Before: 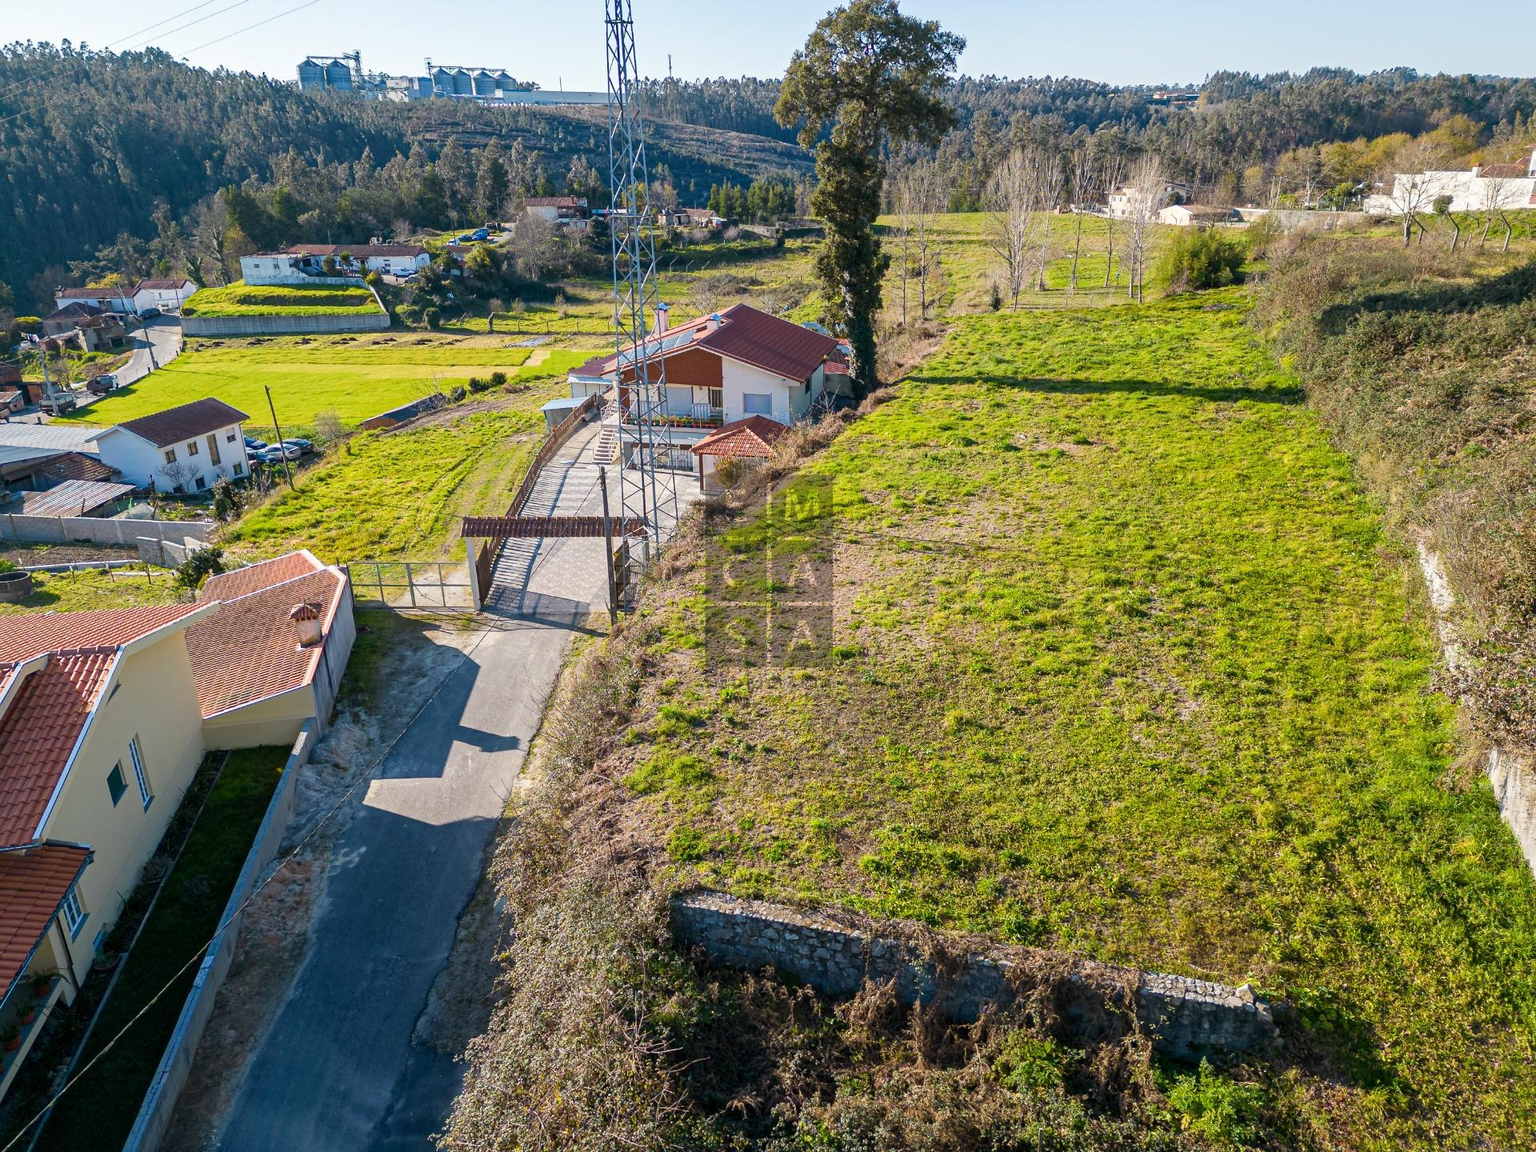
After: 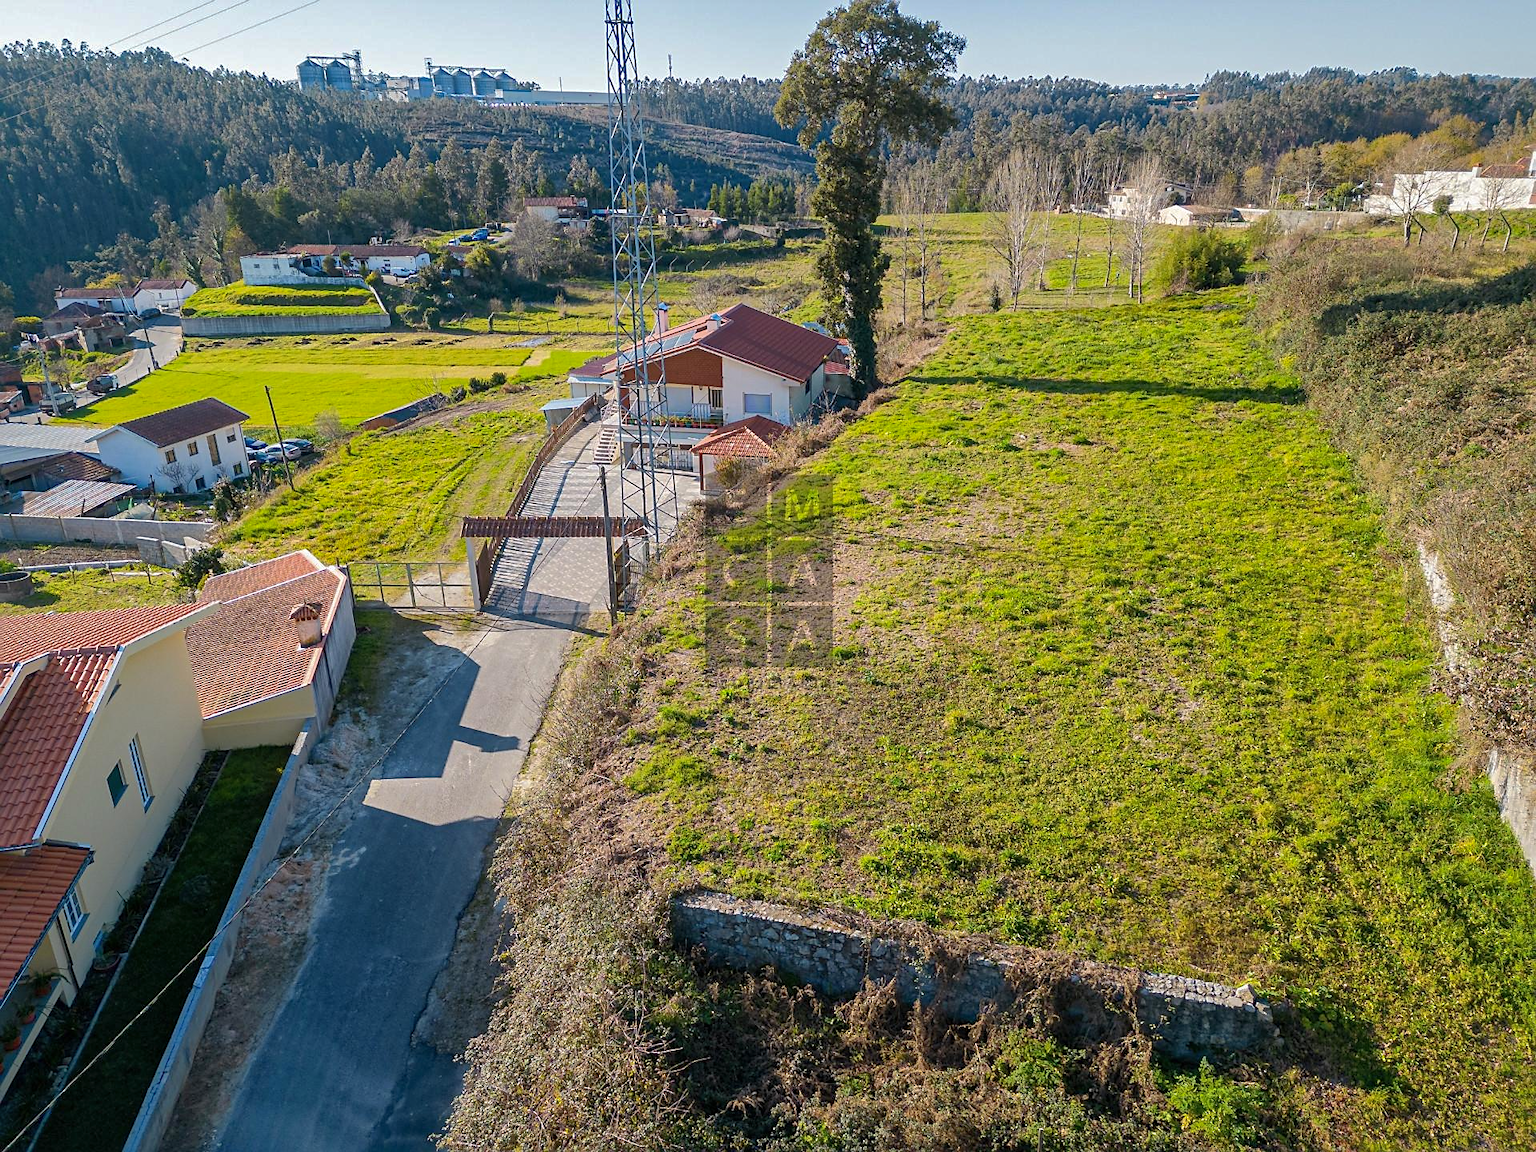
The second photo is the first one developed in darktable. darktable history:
sharpen: radius 1.811, amount 0.391, threshold 1.313
shadows and highlights: shadows 40.12, highlights -59.73
